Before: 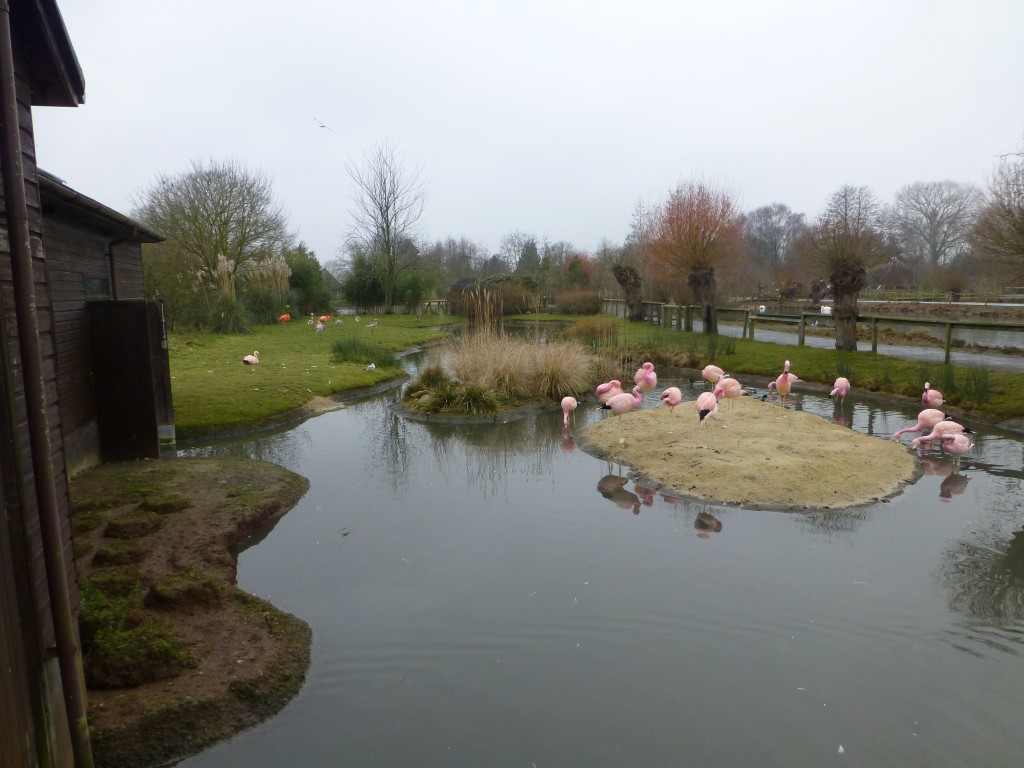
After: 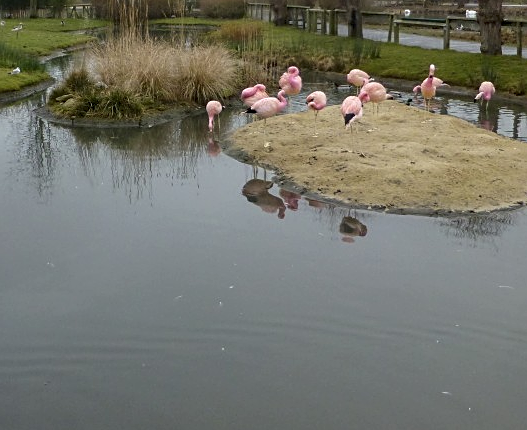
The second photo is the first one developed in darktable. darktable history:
sharpen: on, module defaults
local contrast: on, module defaults
tone equalizer: mask exposure compensation -0.486 EV
crop: left 34.69%, top 38.658%, right 13.784%, bottom 5.225%
